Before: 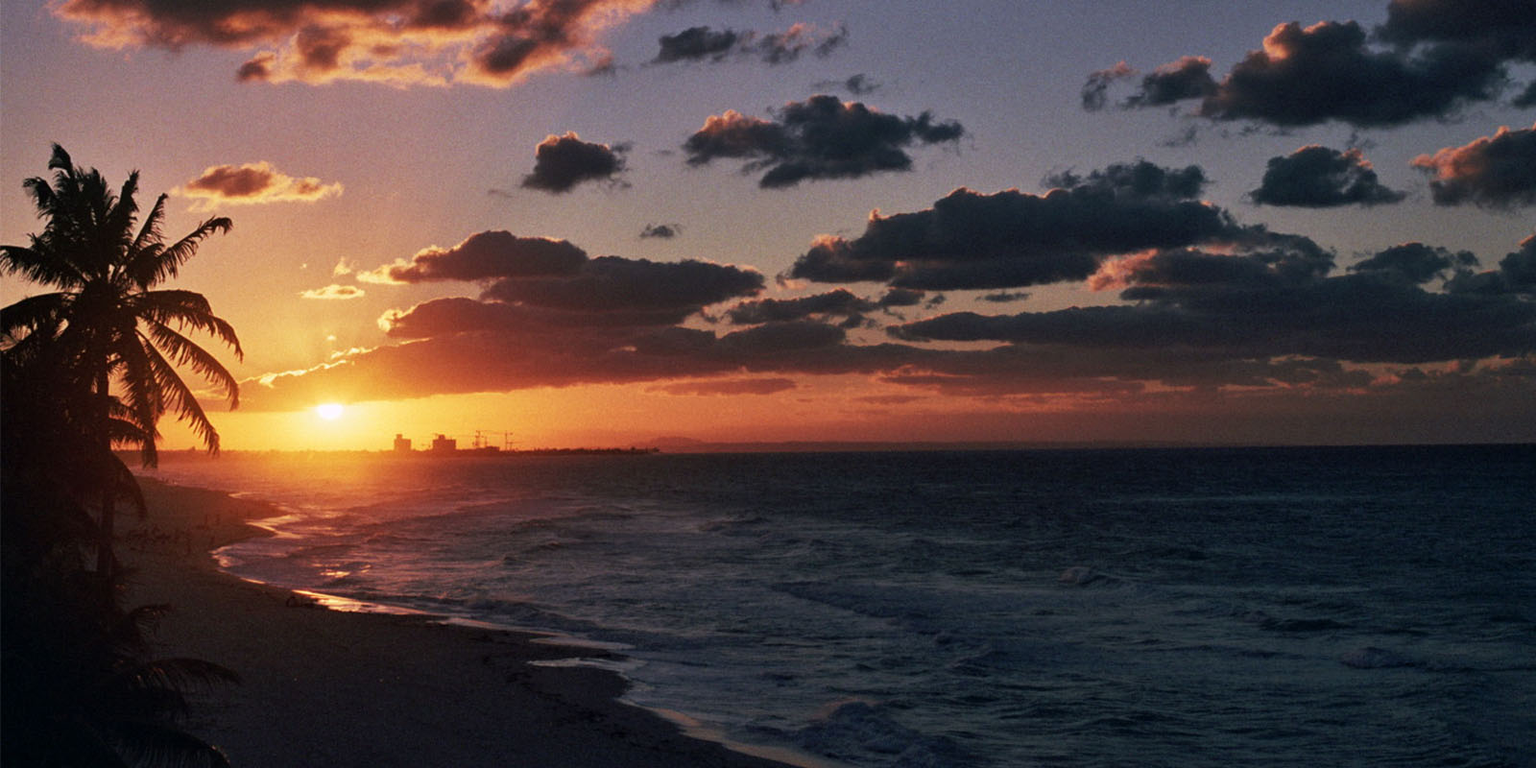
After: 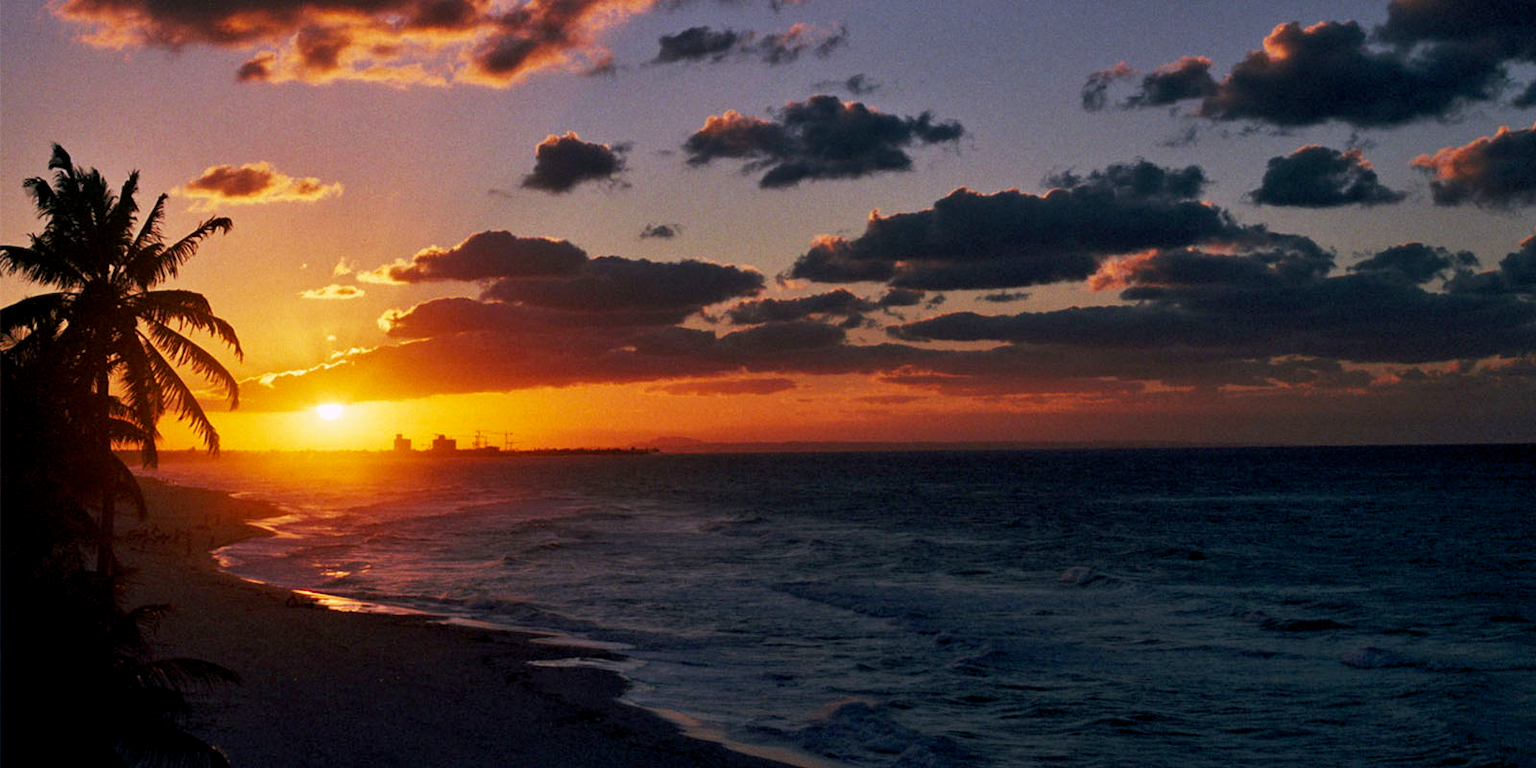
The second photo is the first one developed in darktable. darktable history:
color balance rgb: global offset › luminance -0.35%, perceptual saturation grading › global saturation 25.444%
exposure: compensate highlight preservation false
